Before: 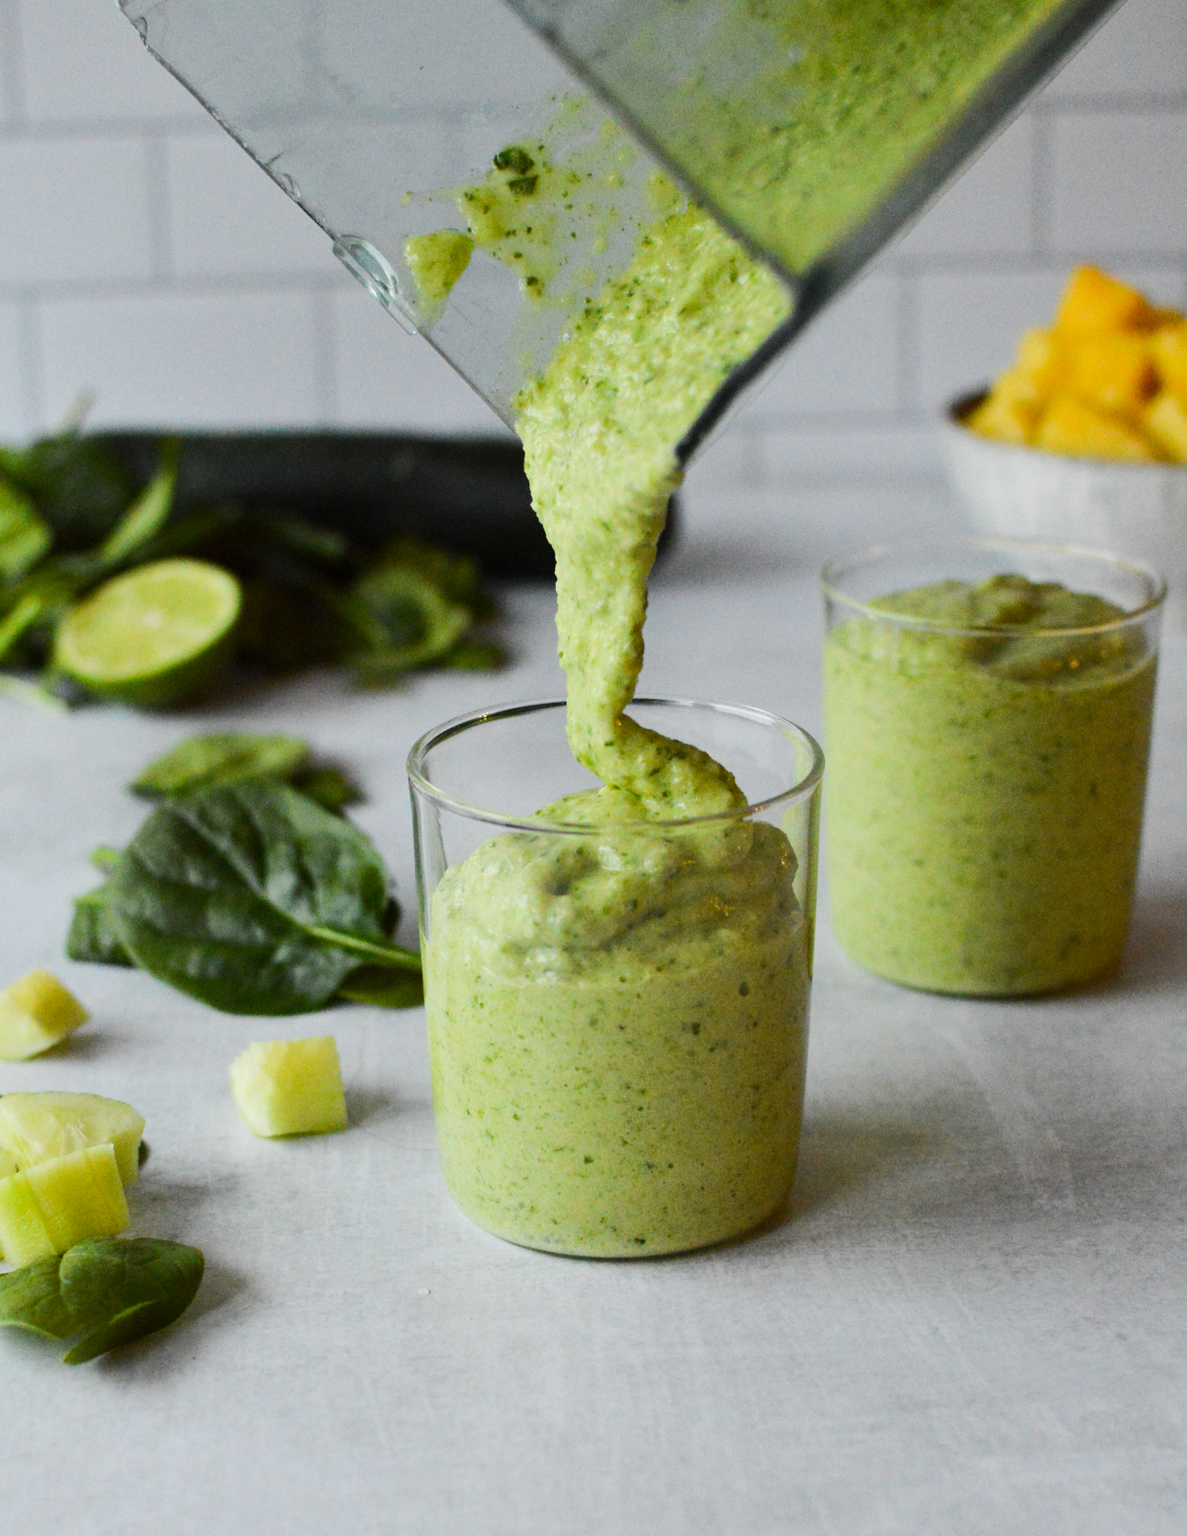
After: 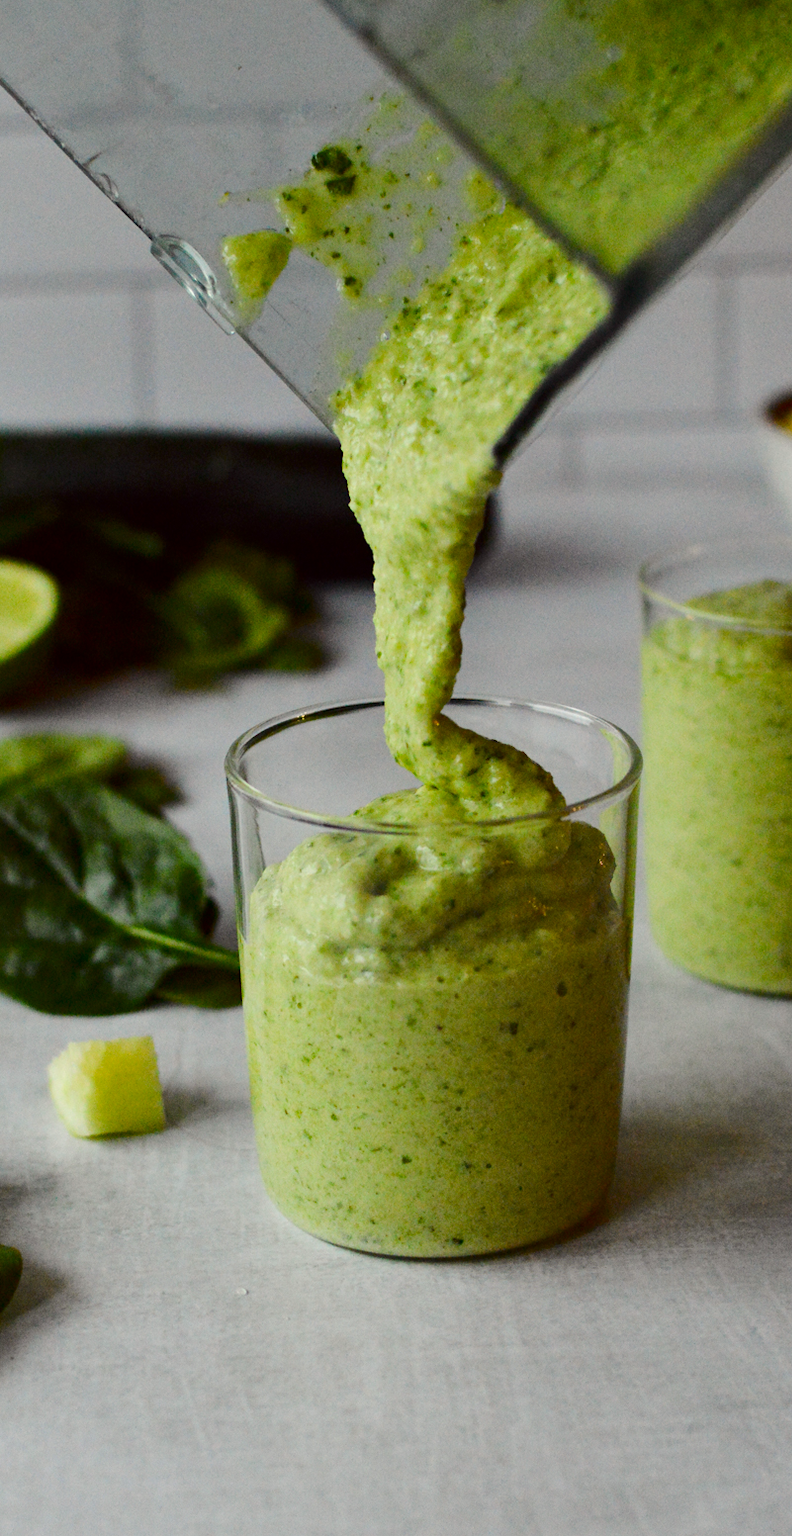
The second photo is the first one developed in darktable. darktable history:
crop: left 15.387%, right 17.849%
contrast brightness saturation: brightness -0.206, saturation 0.079
color correction: highlights a* -0.894, highlights b* 4.6, shadows a* 3.68
